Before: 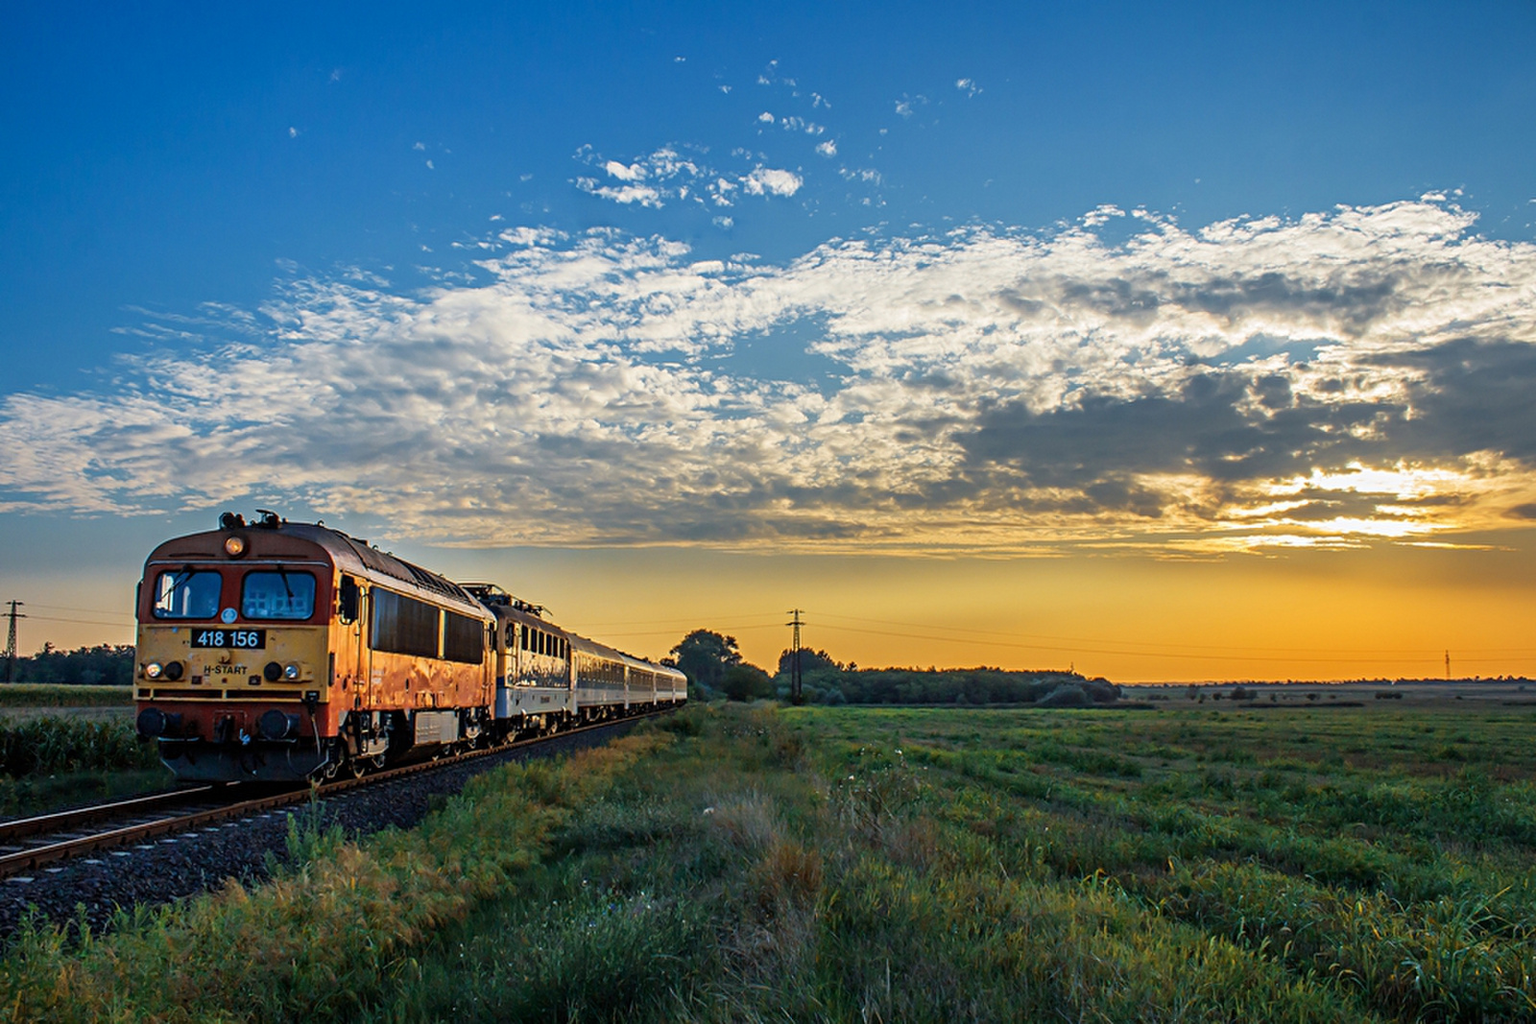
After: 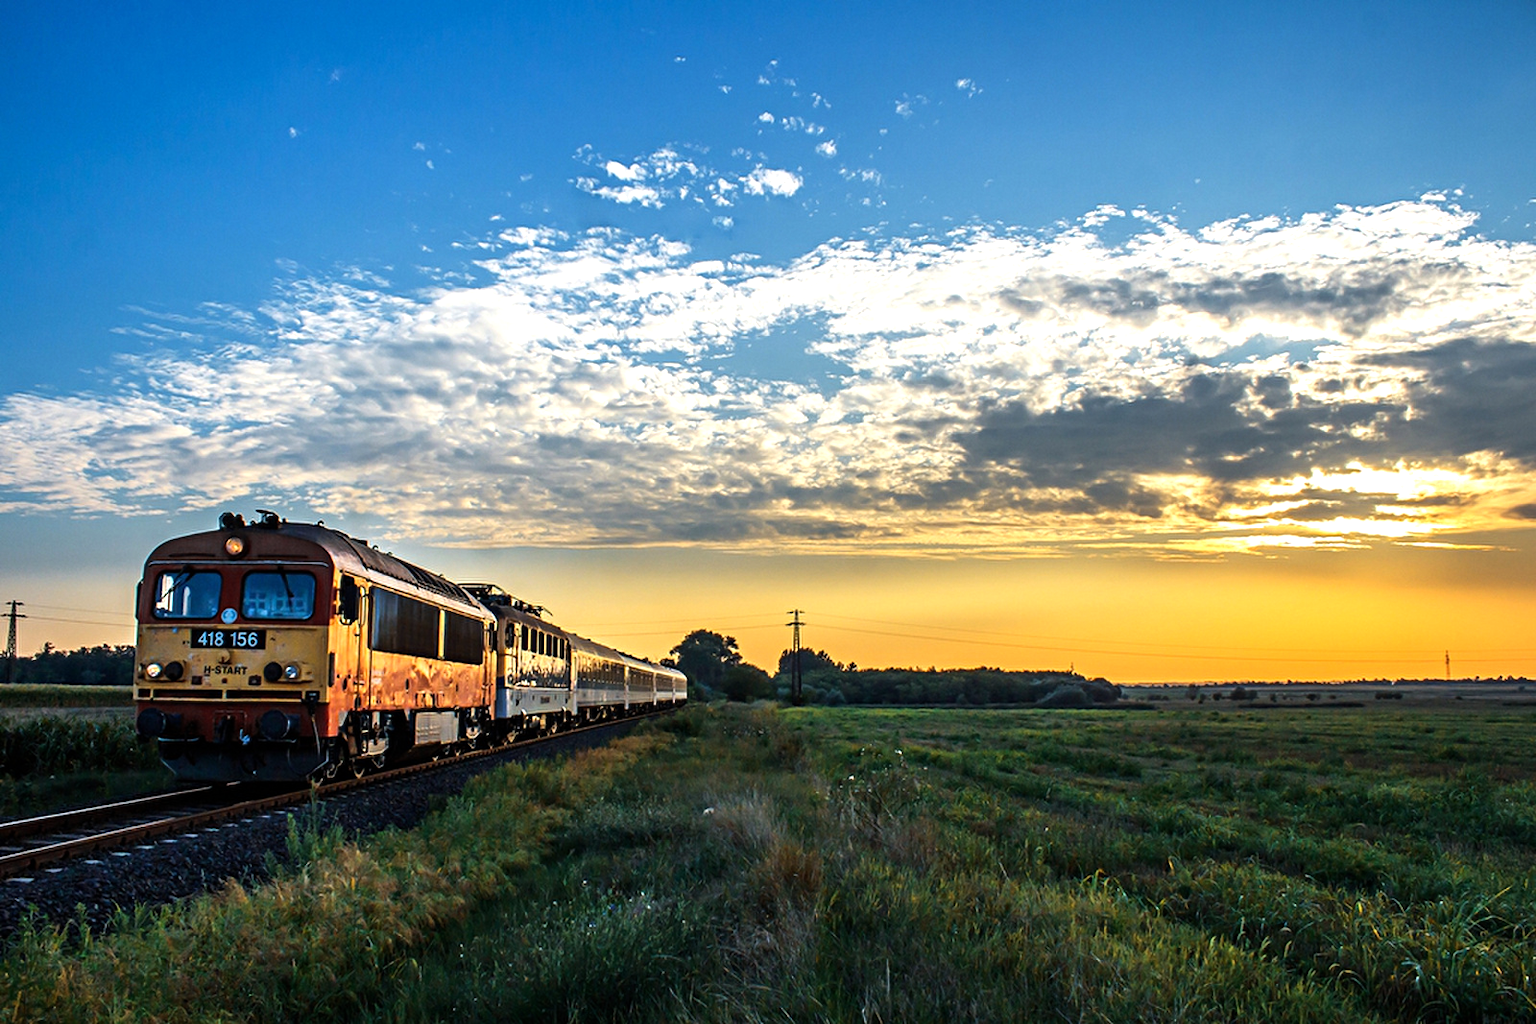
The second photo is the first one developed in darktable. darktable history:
tone equalizer: -8 EV -0.724 EV, -7 EV -0.71 EV, -6 EV -0.637 EV, -5 EV -0.376 EV, -3 EV 0.374 EV, -2 EV 0.6 EV, -1 EV 0.699 EV, +0 EV 0.721 EV, edges refinement/feathering 500, mask exposure compensation -1.57 EV, preserve details no
